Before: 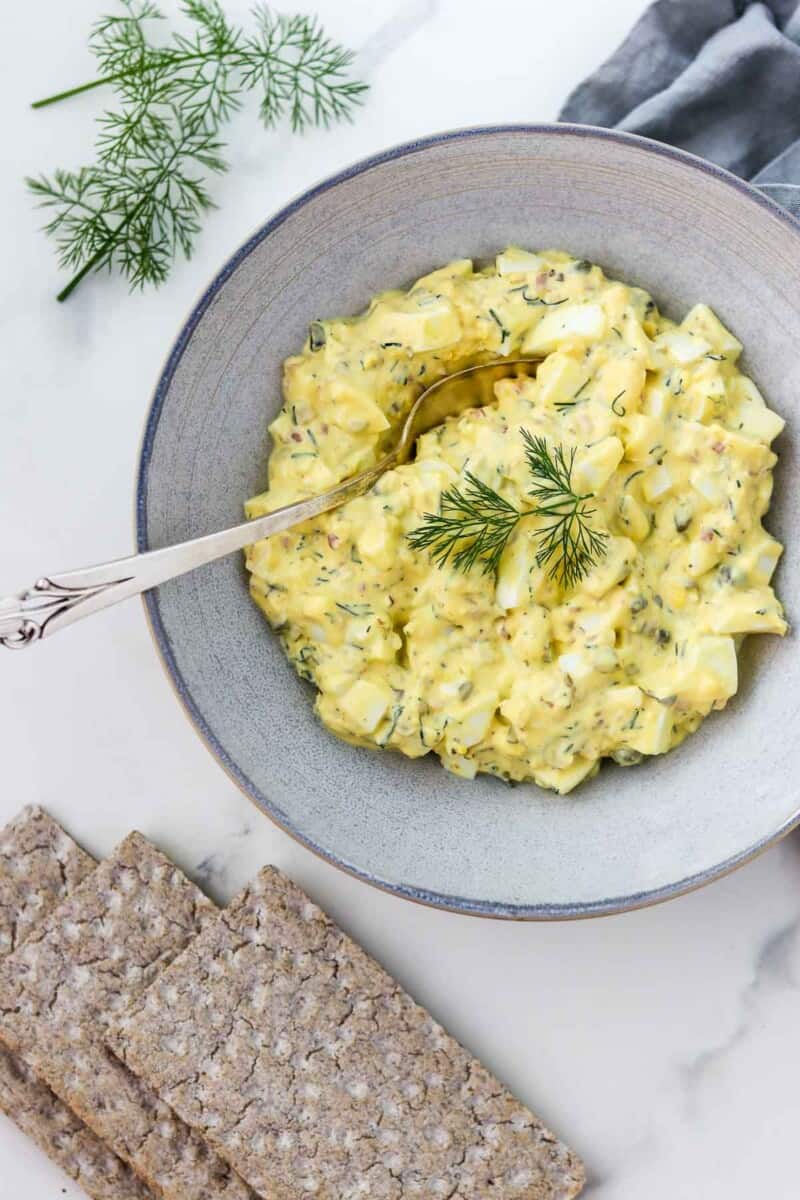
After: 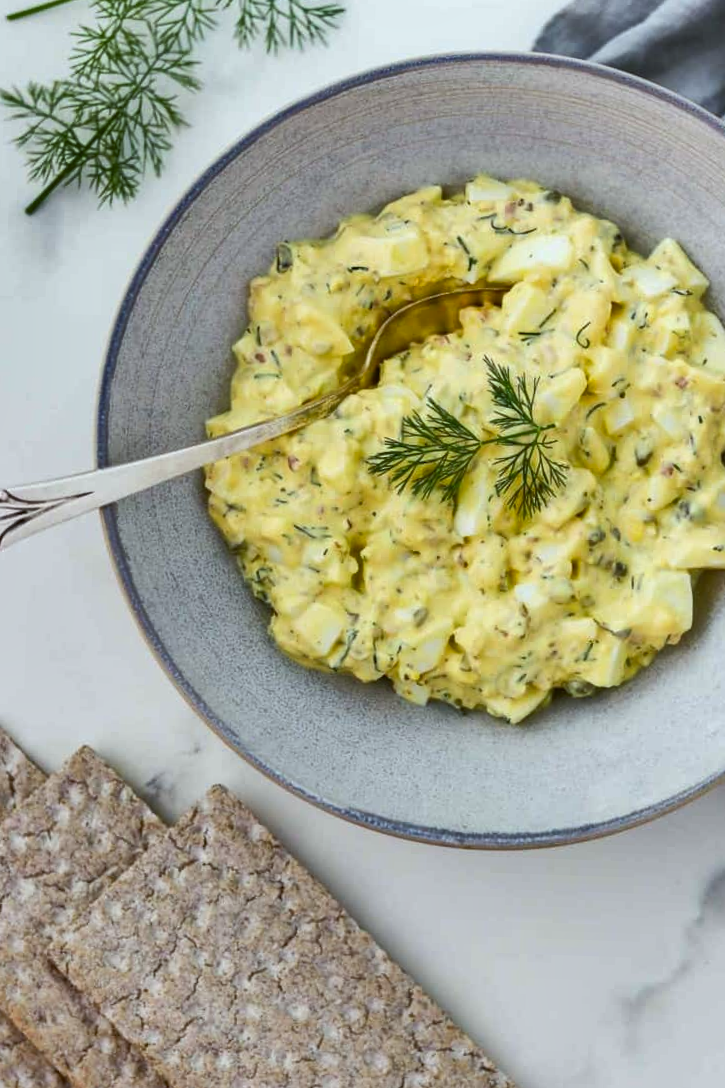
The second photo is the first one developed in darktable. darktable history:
shadows and highlights: low approximation 0.01, soften with gaussian
color balance: lift [1.004, 1.002, 1.002, 0.998], gamma [1, 1.007, 1.002, 0.993], gain [1, 0.977, 1.013, 1.023], contrast -3.64%
crop and rotate: angle -1.96°, left 3.097%, top 4.154%, right 1.586%, bottom 0.529%
